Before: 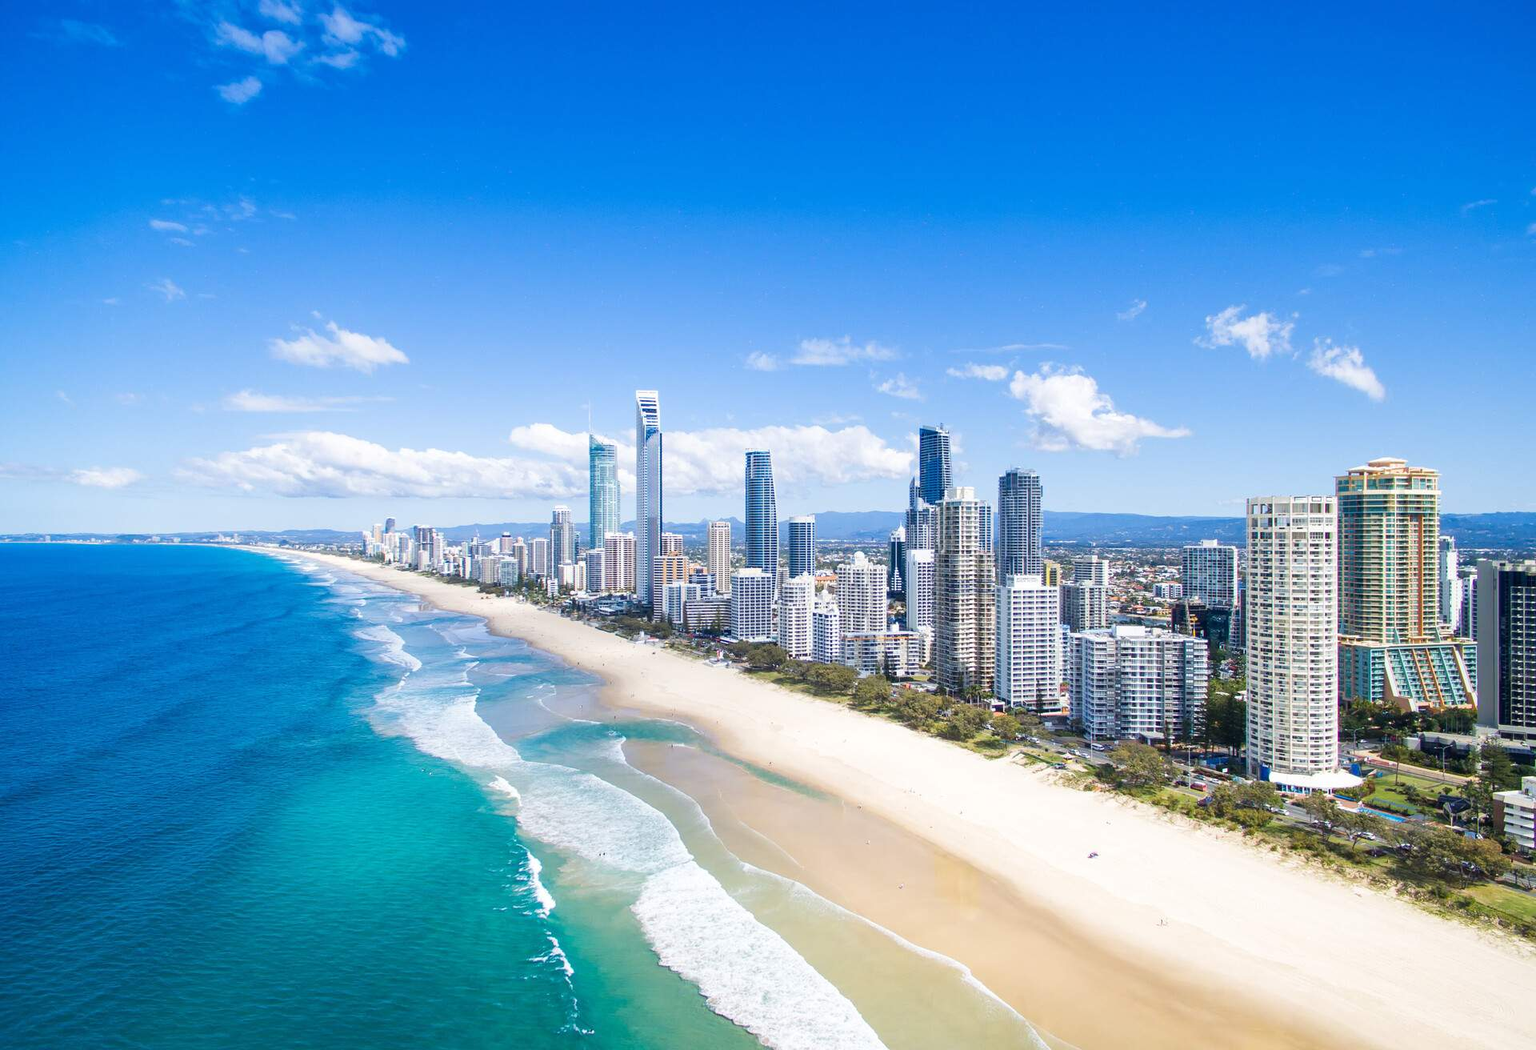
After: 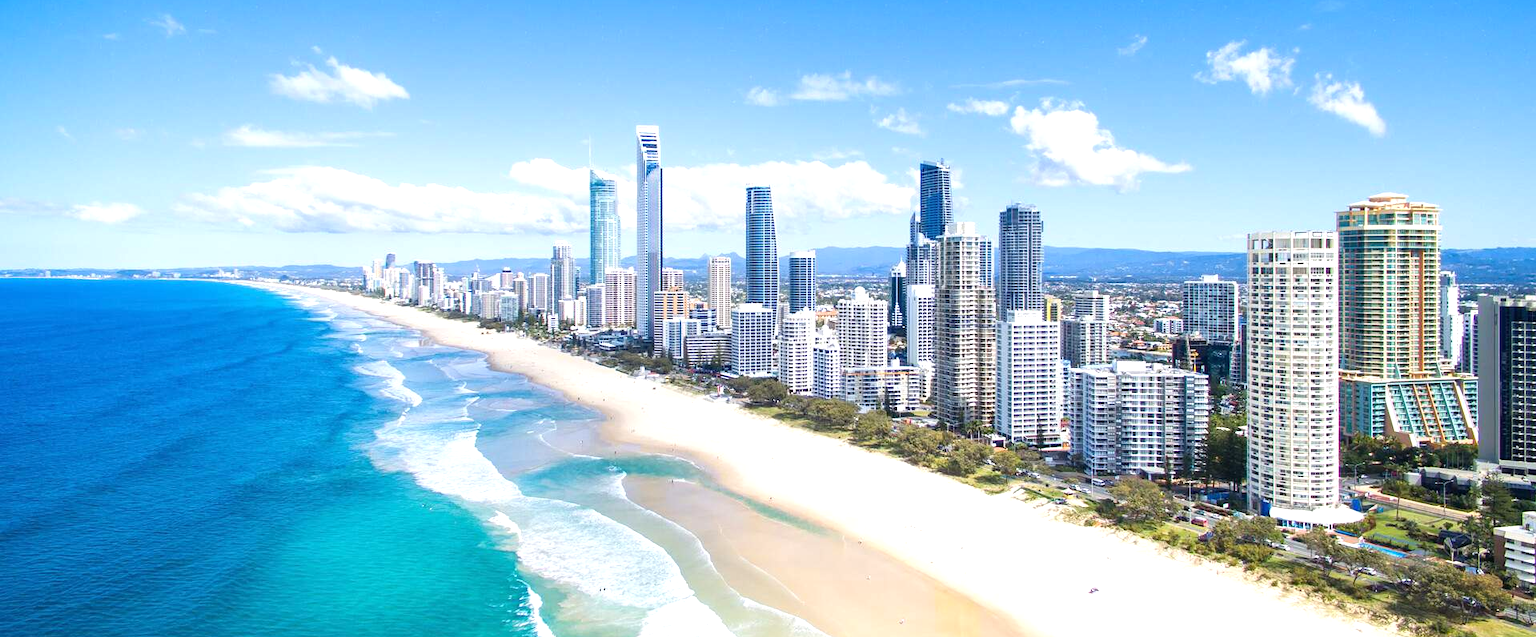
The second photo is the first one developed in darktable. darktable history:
tone equalizer: -8 EV -0.403 EV, -7 EV -0.385 EV, -6 EV -0.343 EV, -5 EV -0.261 EV, -3 EV 0.228 EV, -2 EV 0.312 EV, -1 EV 0.4 EV, +0 EV 0.408 EV, smoothing diameter 24.85%, edges refinement/feathering 10.12, preserve details guided filter
crop and rotate: top 25.28%, bottom 13.992%
